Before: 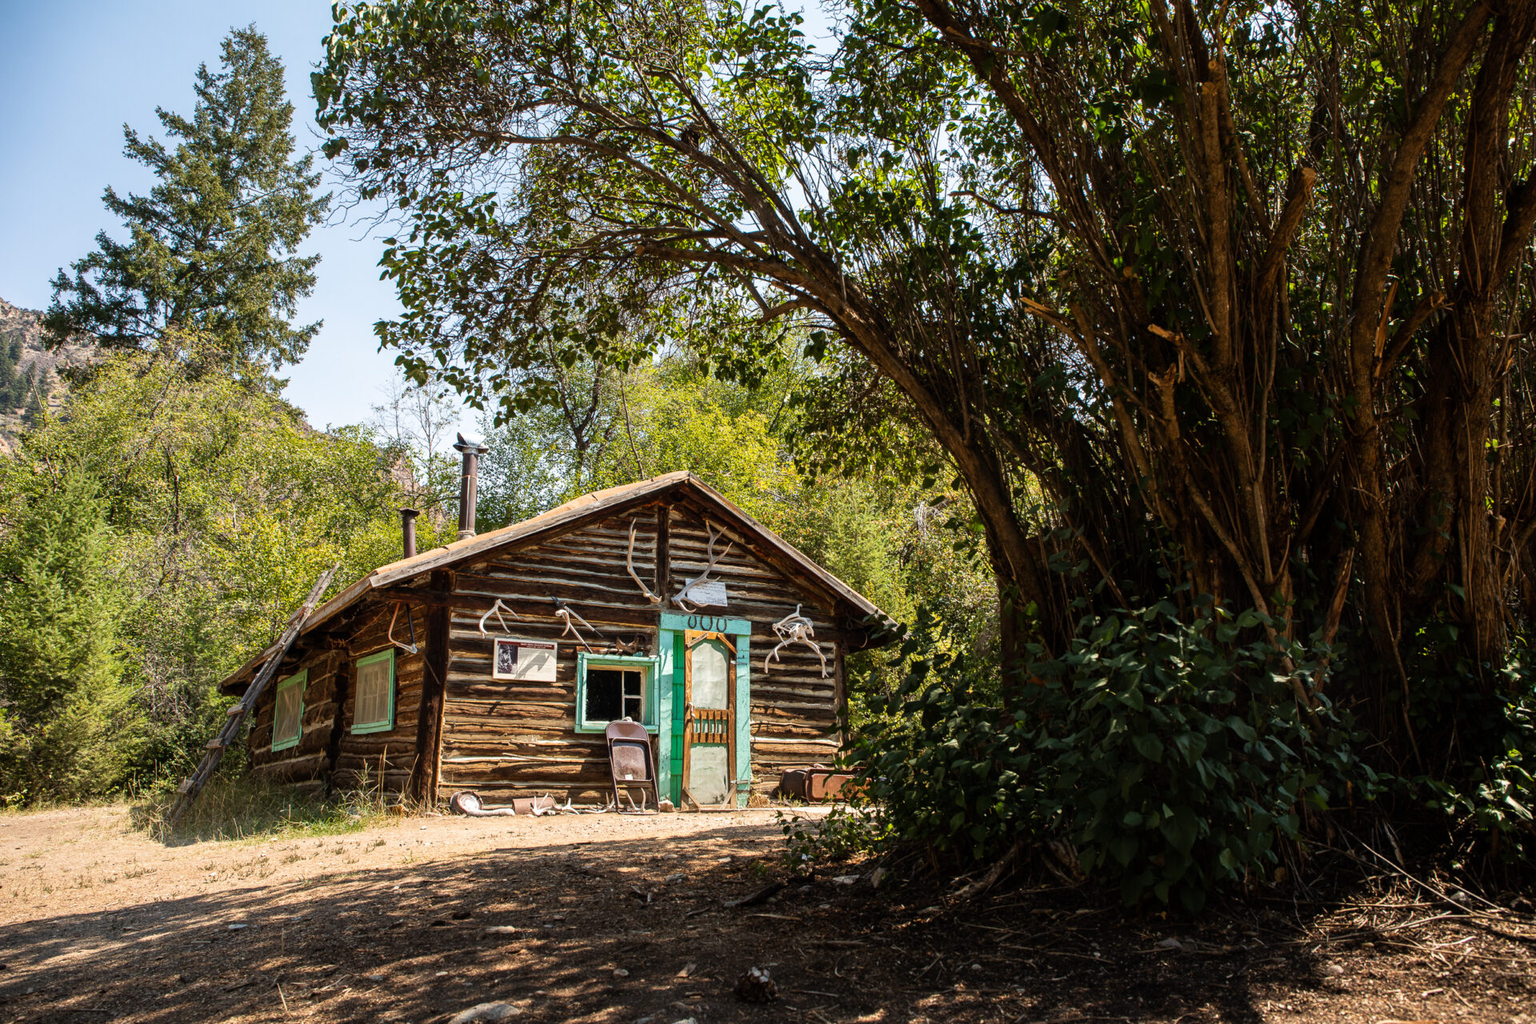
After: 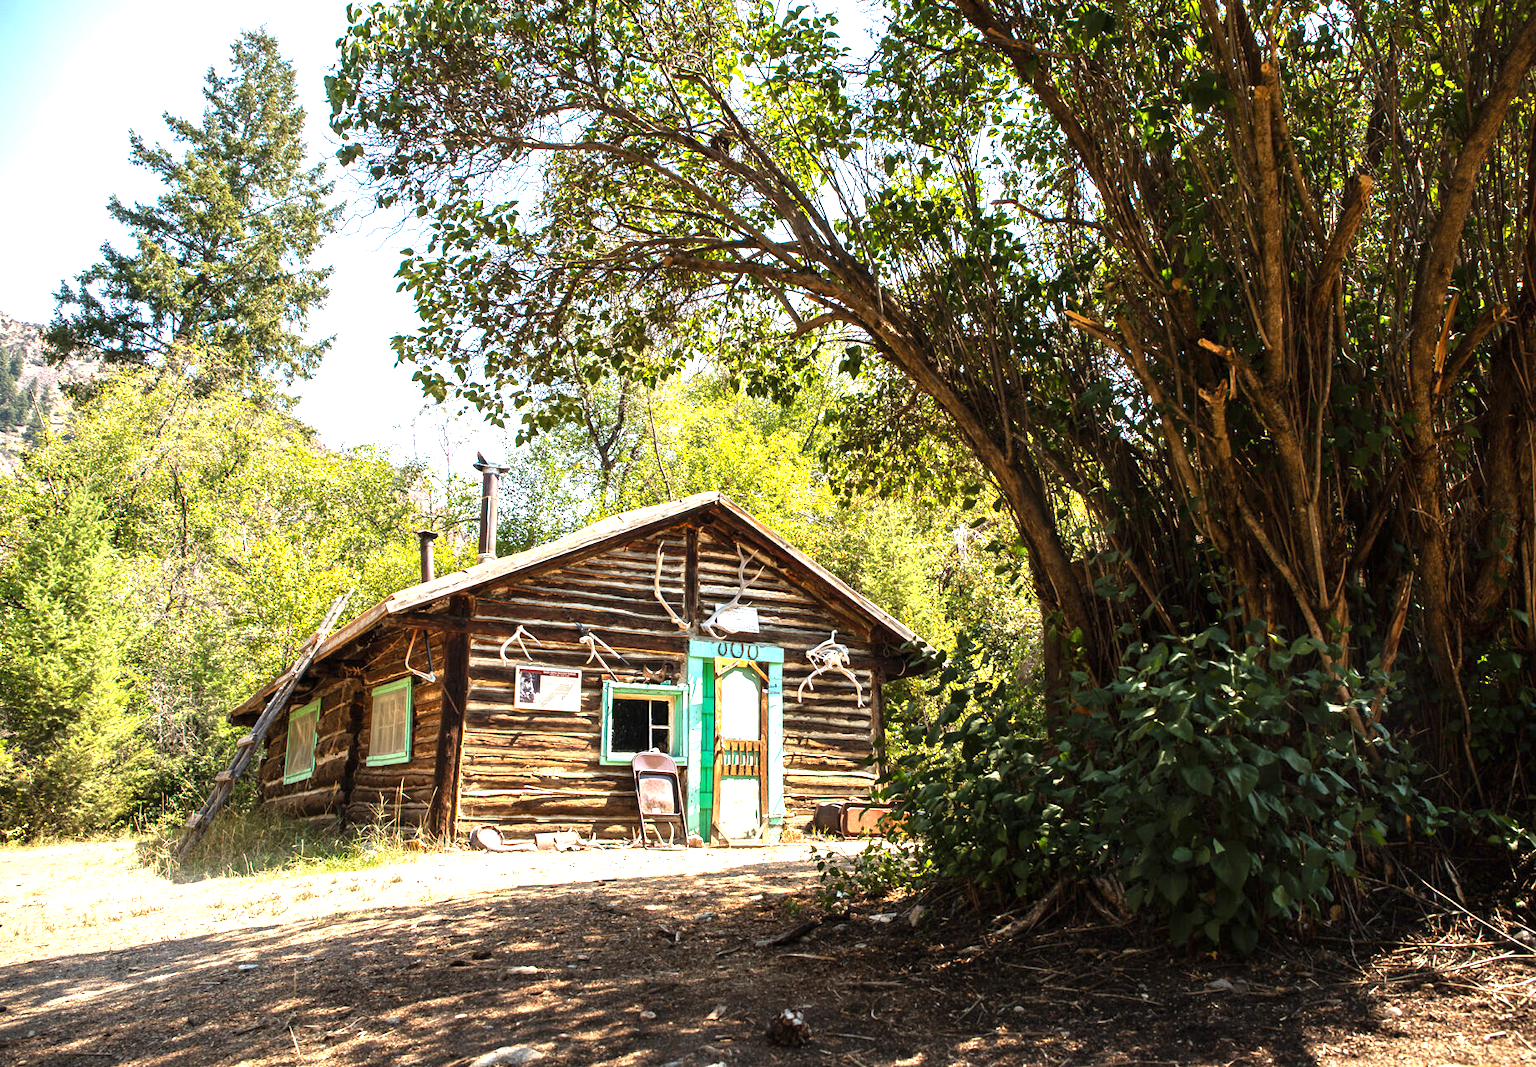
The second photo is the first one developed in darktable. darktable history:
exposure: black level correction 0, exposure 1 EV, compensate exposure bias true, compensate highlight preservation false
crop: right 4.126%, bottom 0.031%
